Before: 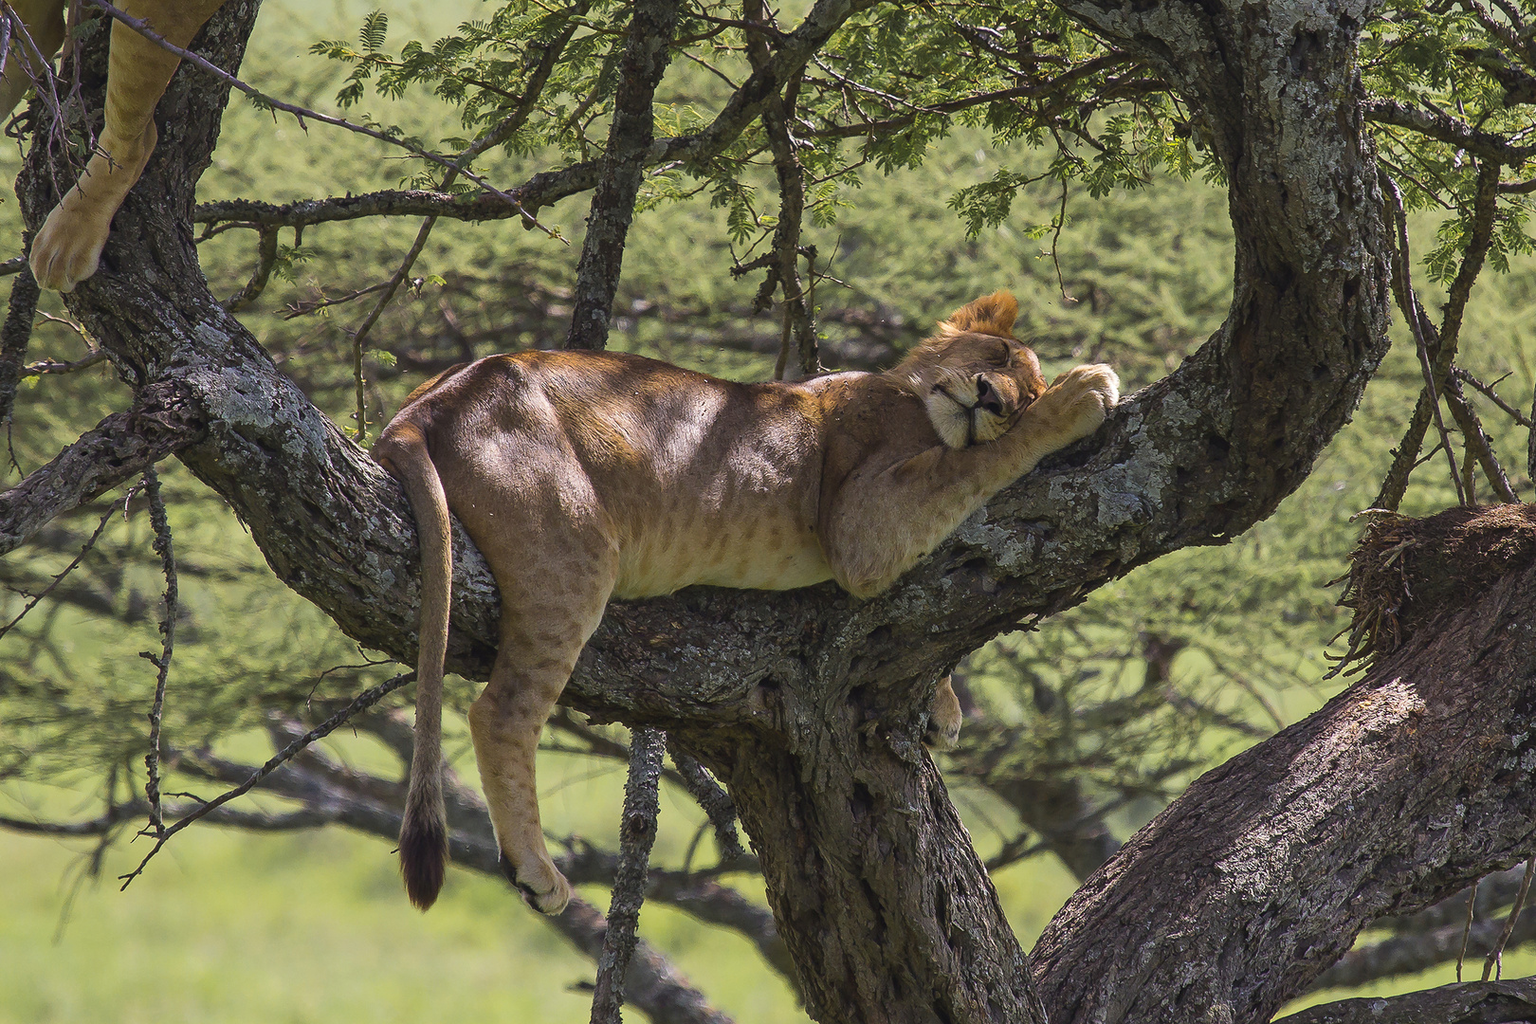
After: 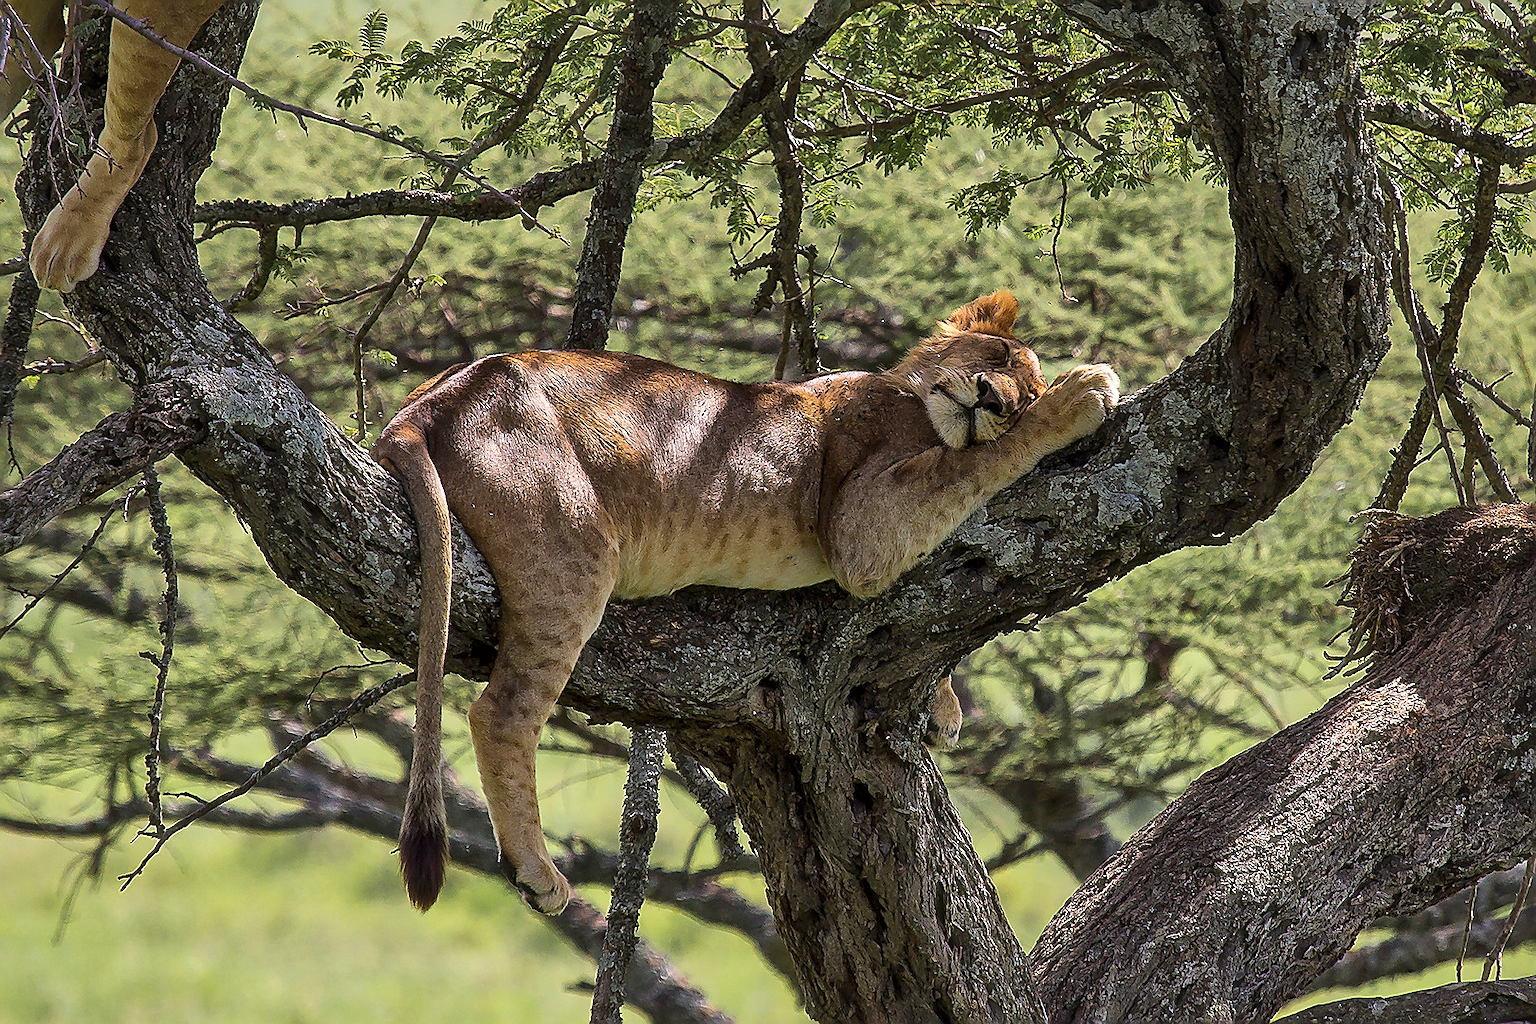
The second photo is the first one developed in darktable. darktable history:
local contrast: mode bilateral grid, contrast 20, coarseness 50, detail 171%, midtone range 0.2
haze removal: strength -0.059, compatibility mode true, adaptive false
sharpen: radius 1.389, amount 1.256, threshold 0.824
